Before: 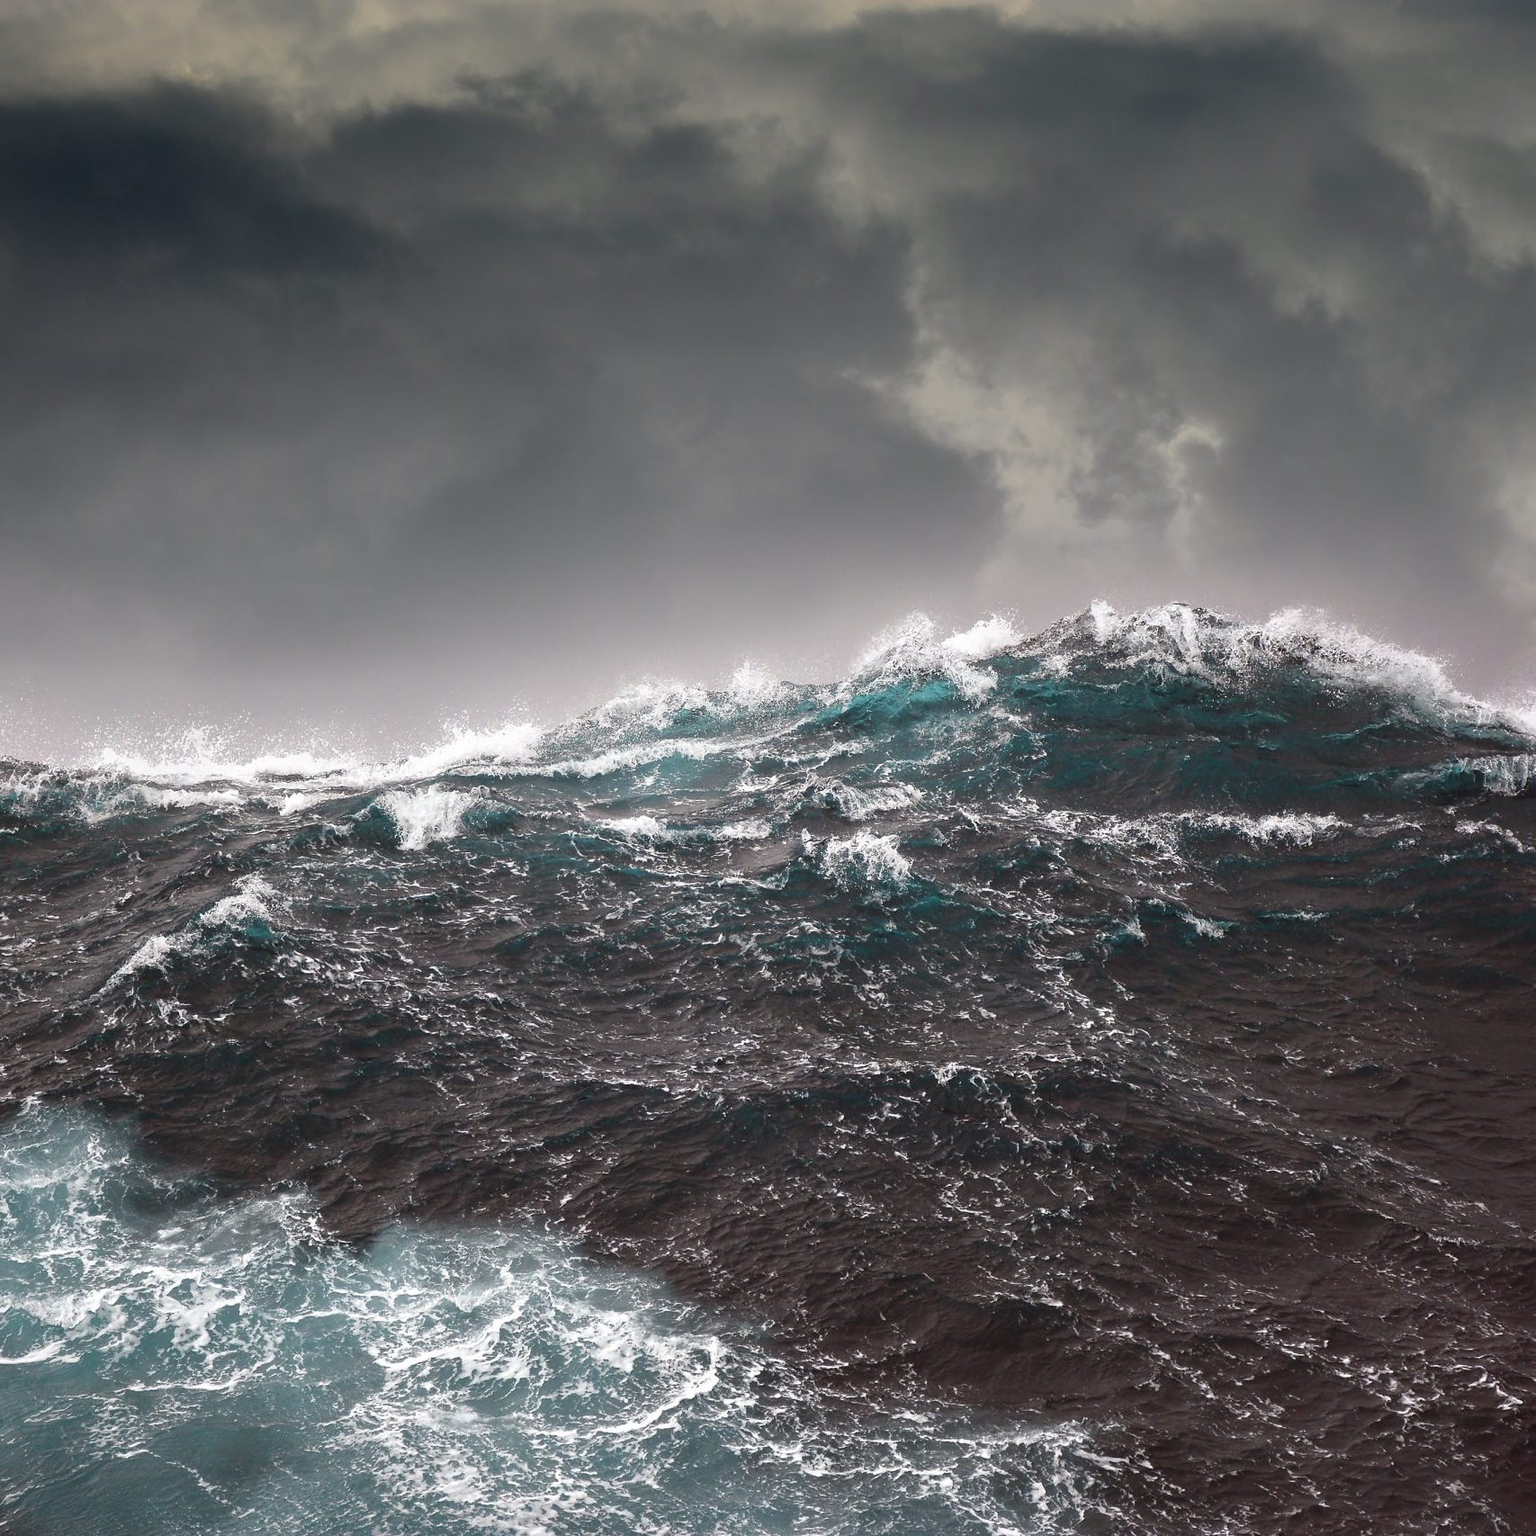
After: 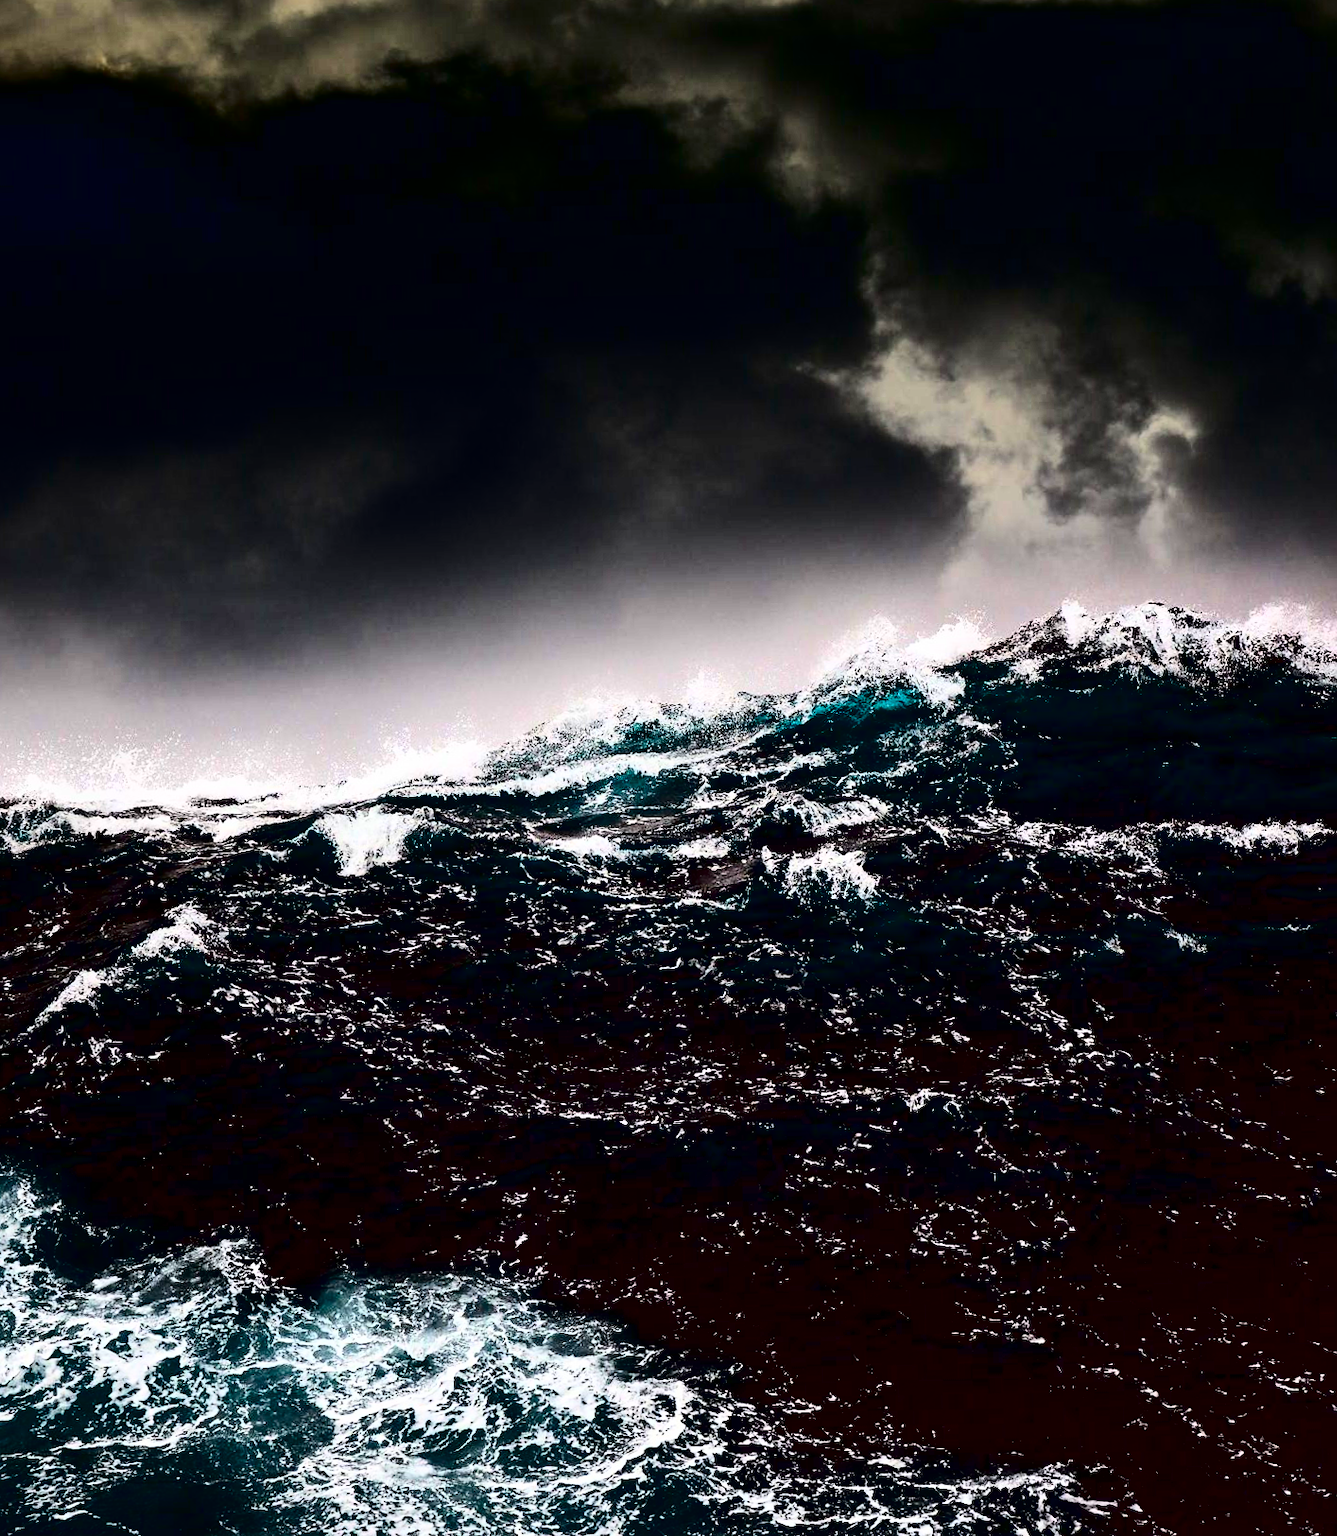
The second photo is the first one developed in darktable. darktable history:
contrast brightness saturation: contrast 0.77, brightness -1, saturation 1
crop and rotate: angle 1°, left 4.281%, top 0.642%, right 11.383%, bottom 2.486%
